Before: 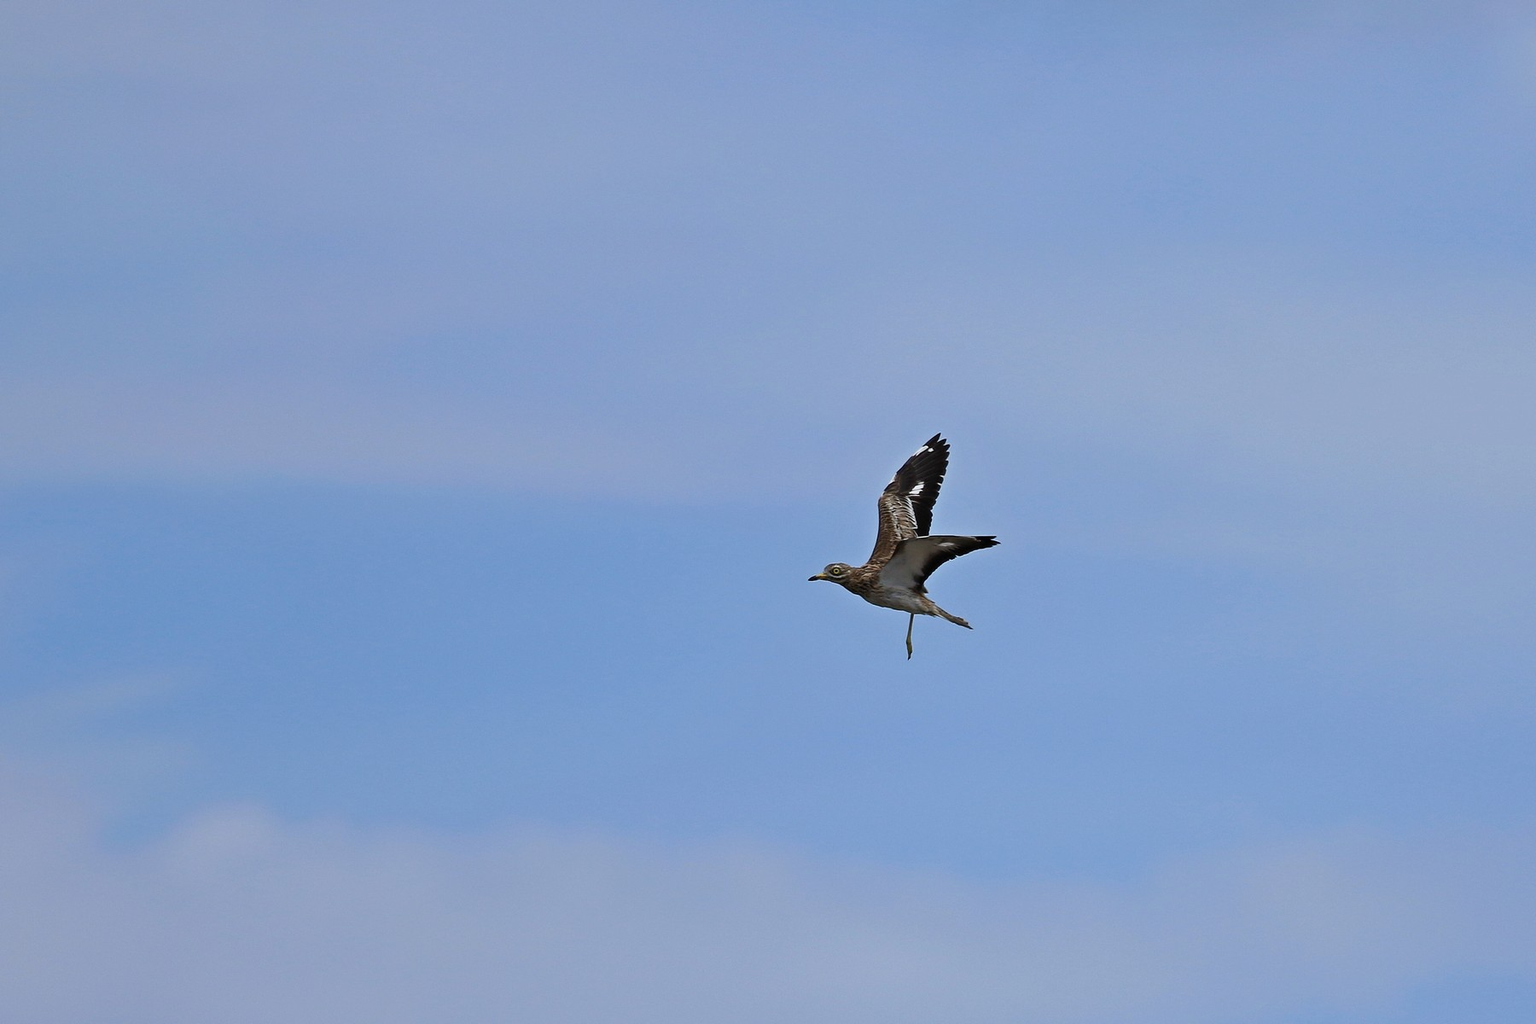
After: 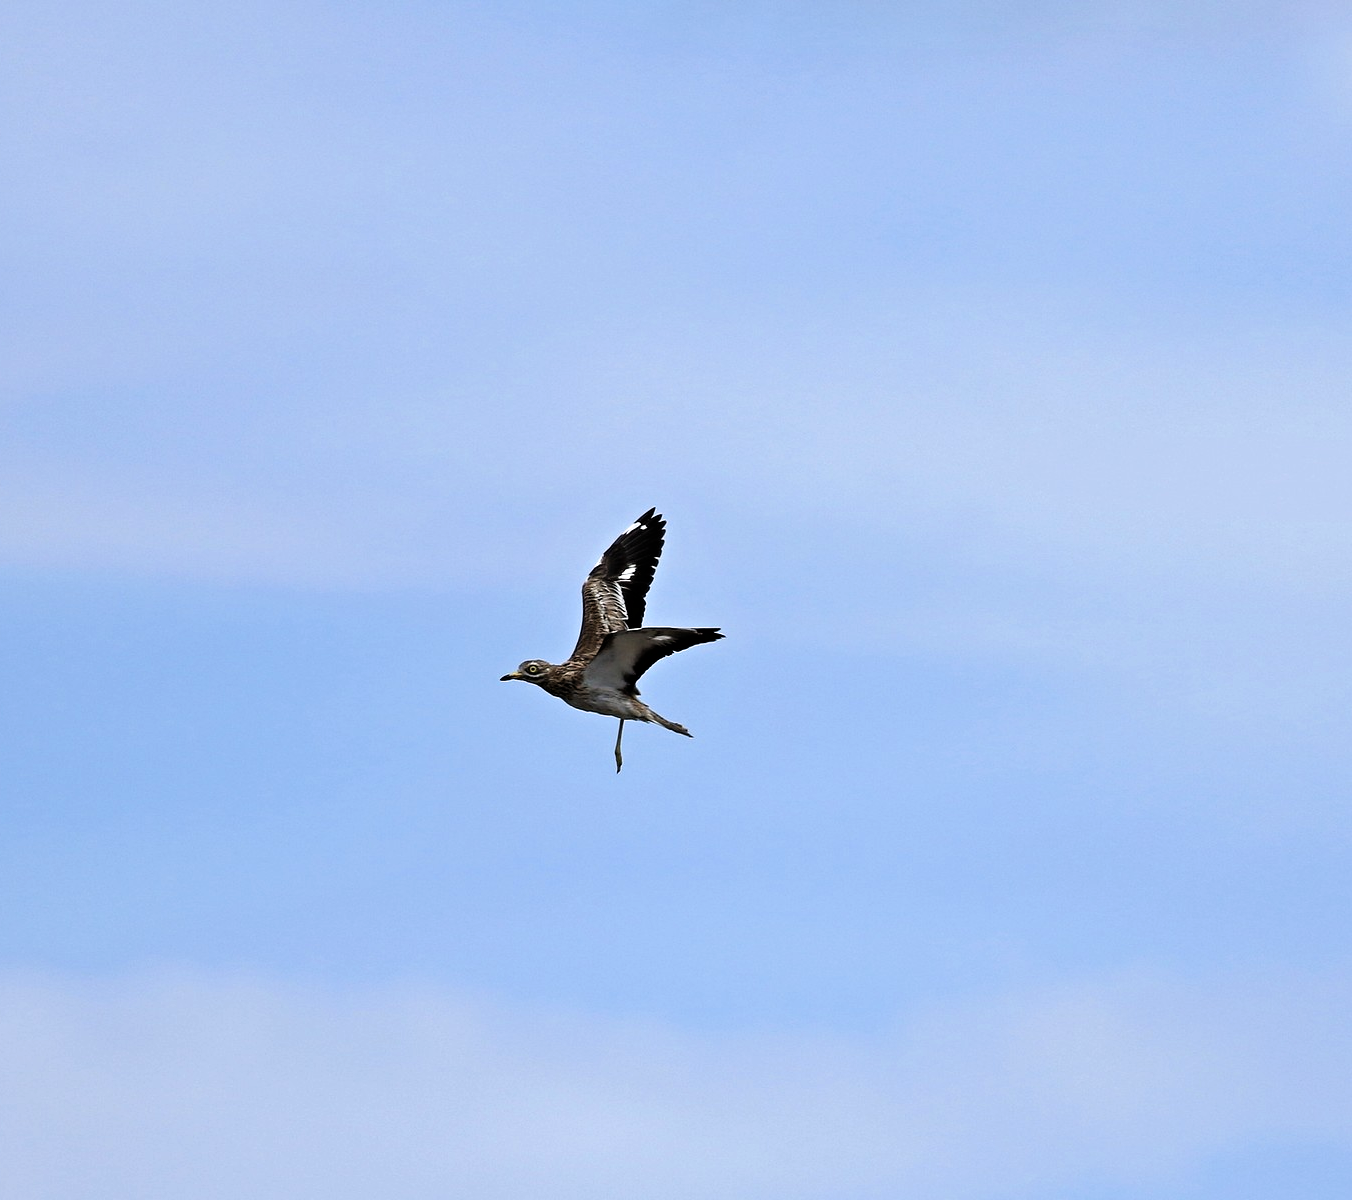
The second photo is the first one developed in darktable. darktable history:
exposure: exposure 0.659 EV, compensate exposure bias true, compensate highlight preservation false
filmic rgb: black relative exposure -8.18 EV, white relative exposure 2.2 EV, target white luminance 99.998%, hardness 7.09, latitude 75.02%, contrast 1.317, highlights saturation mix -2.31%, shadows ↔ highlights balance 30.36%
crop and rotate: left 24.848%
